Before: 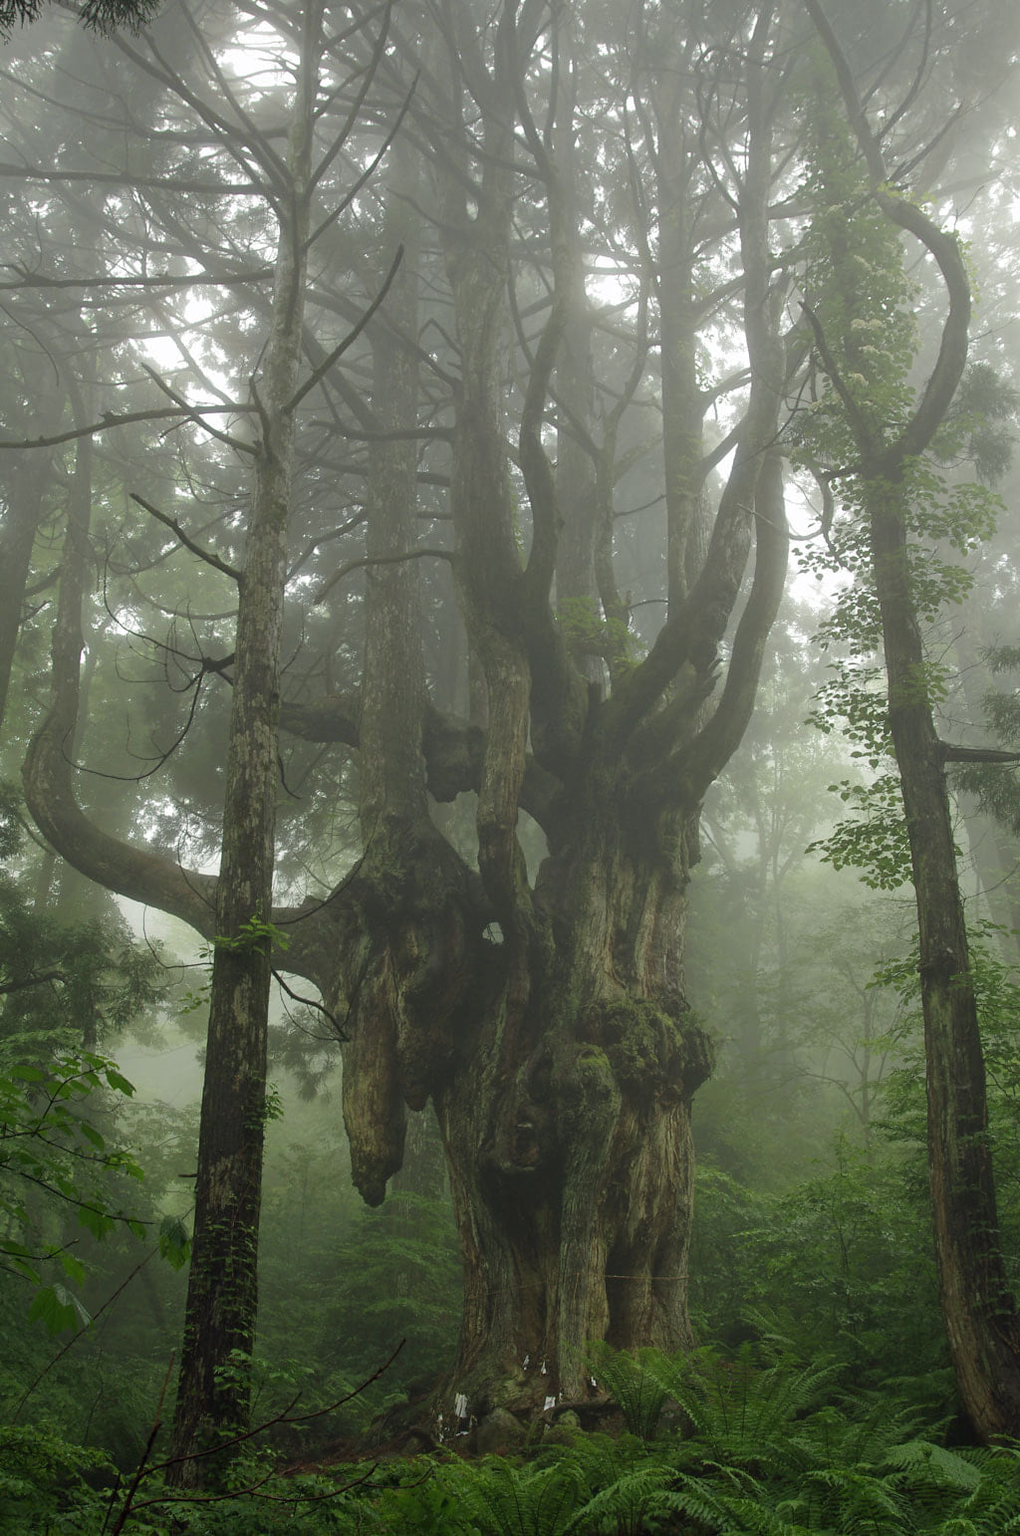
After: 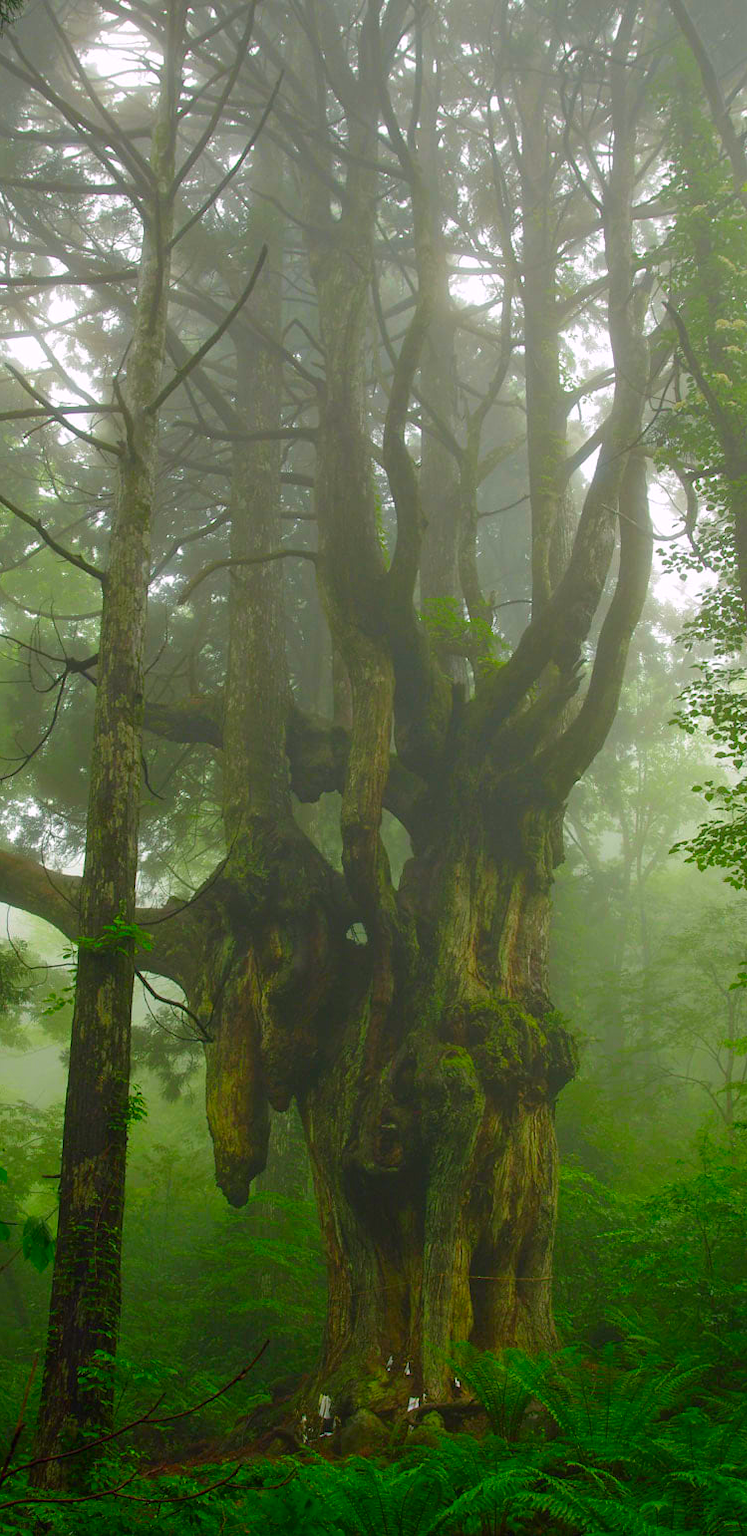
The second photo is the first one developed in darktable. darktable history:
crop: left 13.443%, right 13.31%
color correction: highlights a* 1.59, highlights b* -1.7, saturation 2.48
